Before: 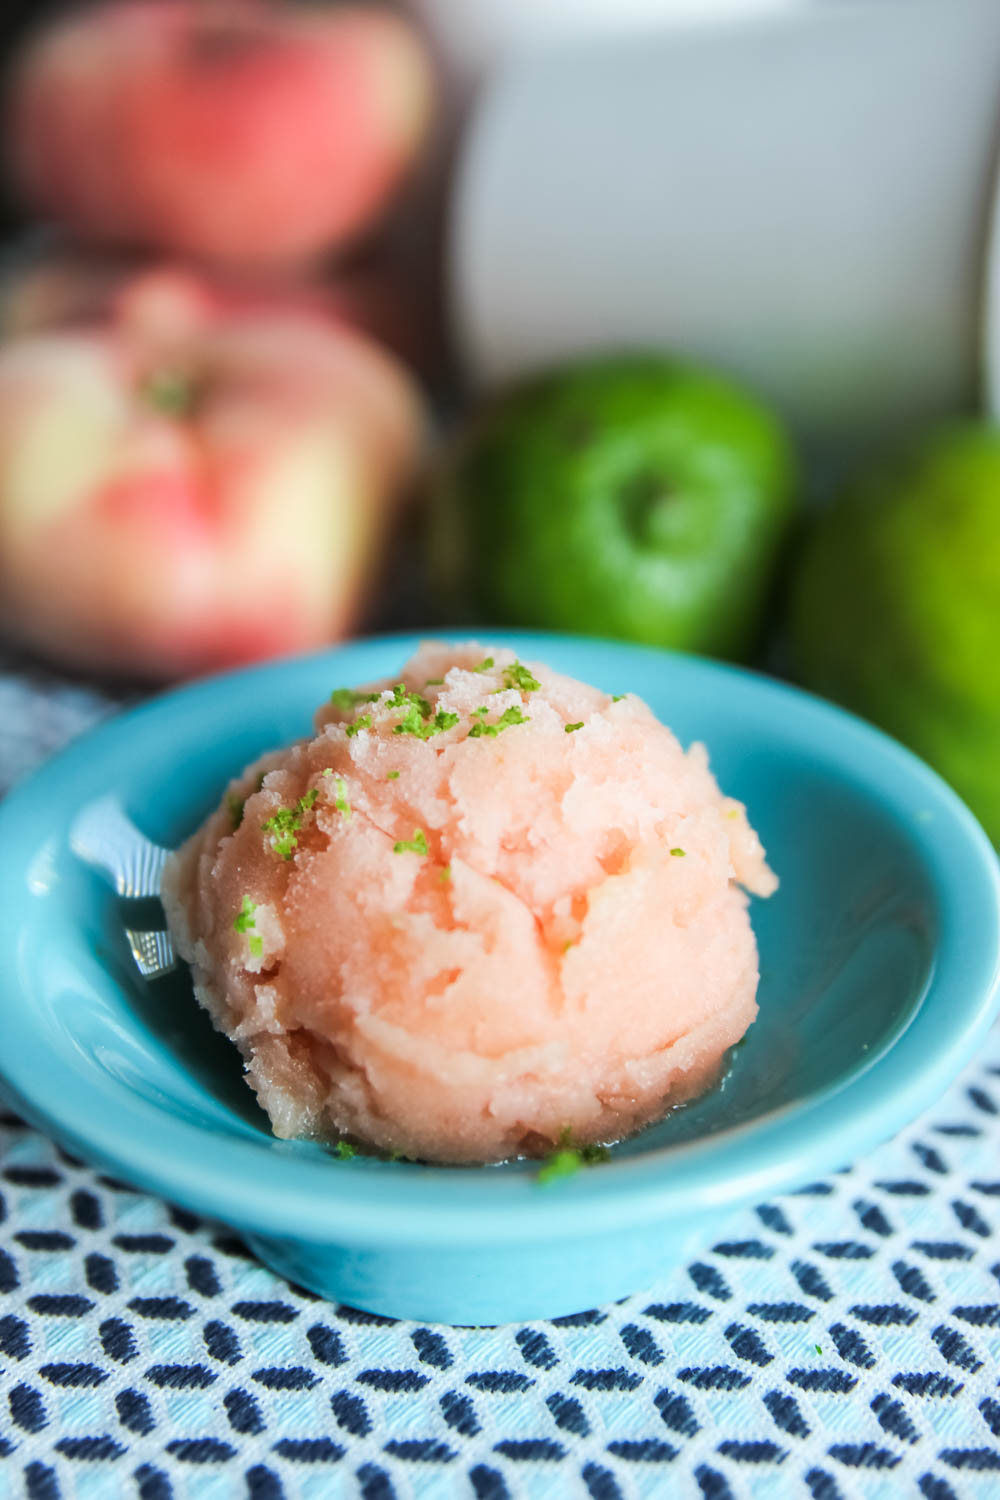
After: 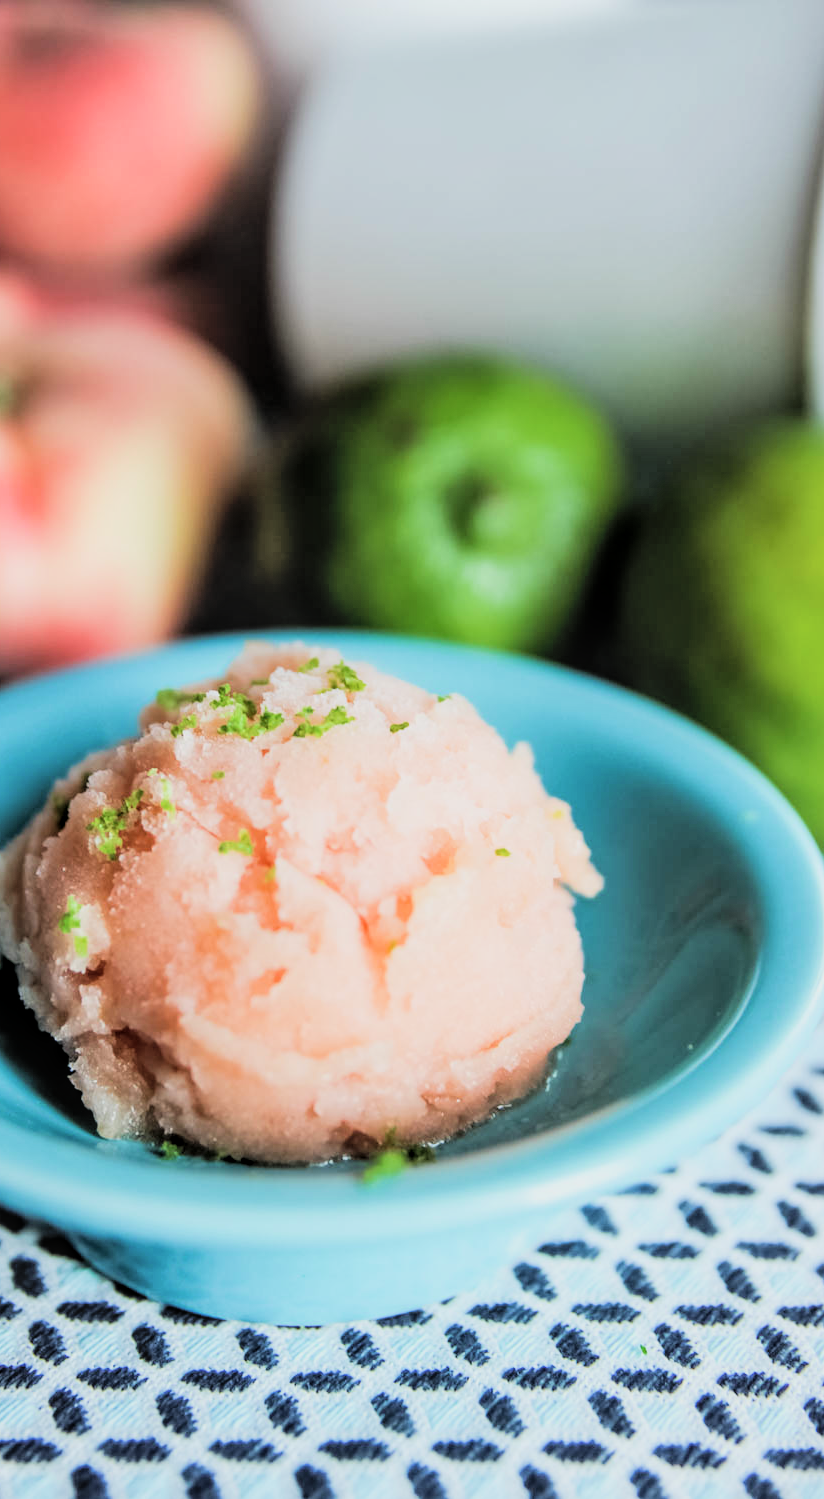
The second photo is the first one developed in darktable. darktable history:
filmic rgb: black relative exposure -5 EV, hardness 2.88, contrast 1.3, highlights saturation mix -30%
local contrast: on, module defaults
crop: left 17.582%, bottom 0.031%
contrast brightness saturation: brightness 0.15
